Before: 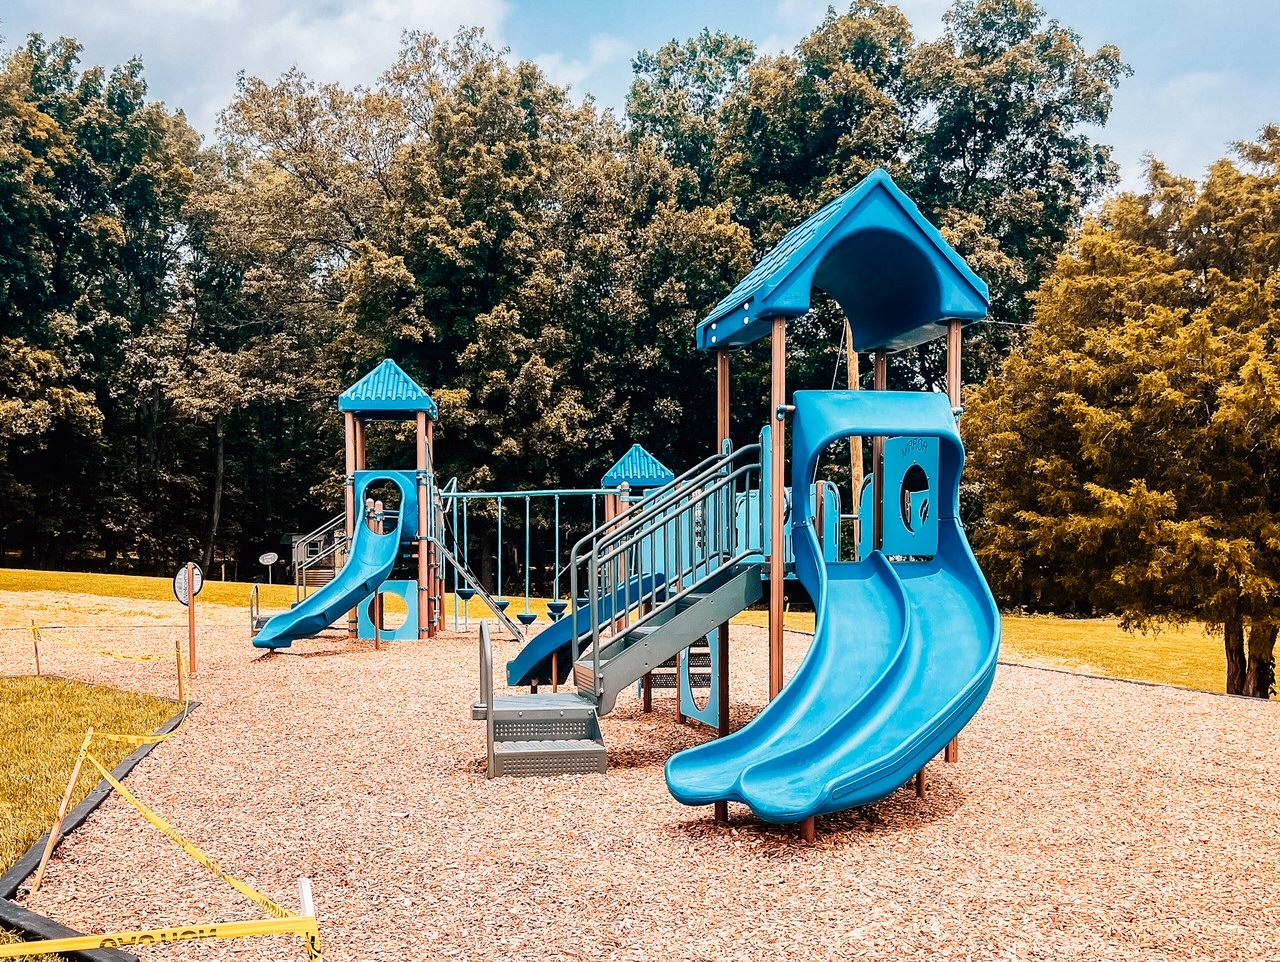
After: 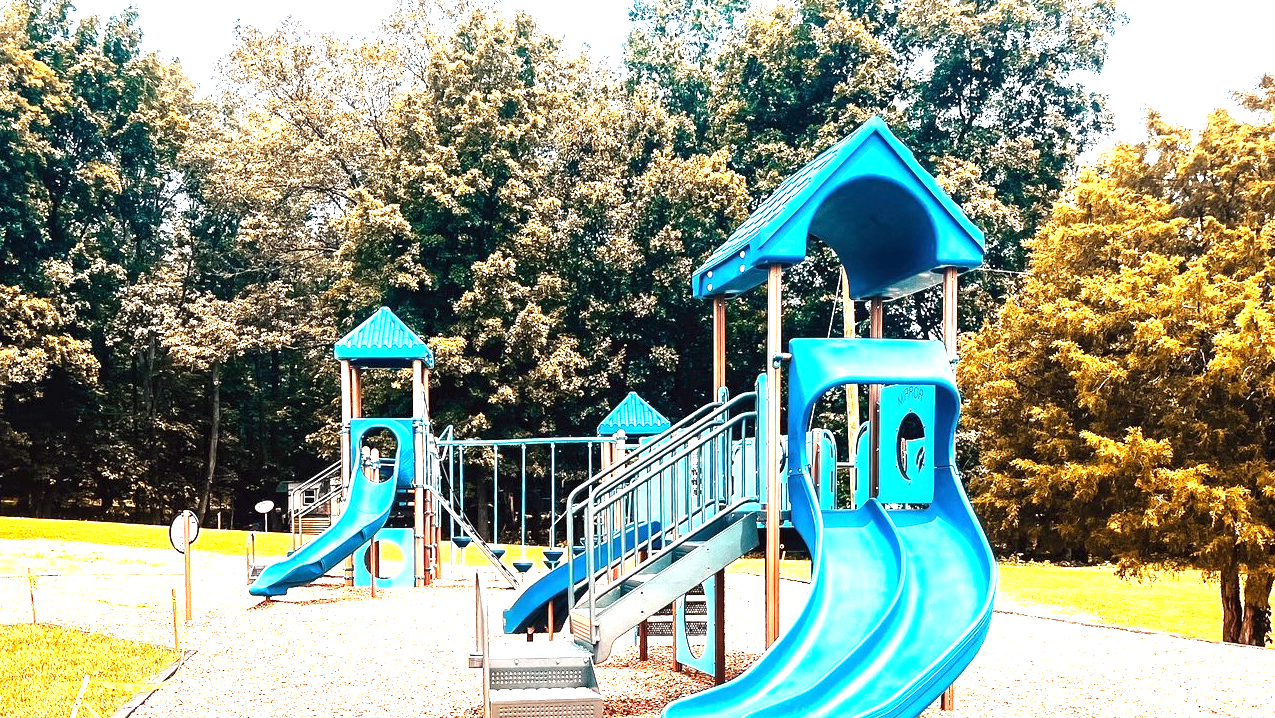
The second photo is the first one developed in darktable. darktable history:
crop: left 0.387%, top 5.469%, bottom 19.809%
exposure: black level correction 0, exposure 1.625 EV, compensate exposure bias true, compensate highlight preservation false
